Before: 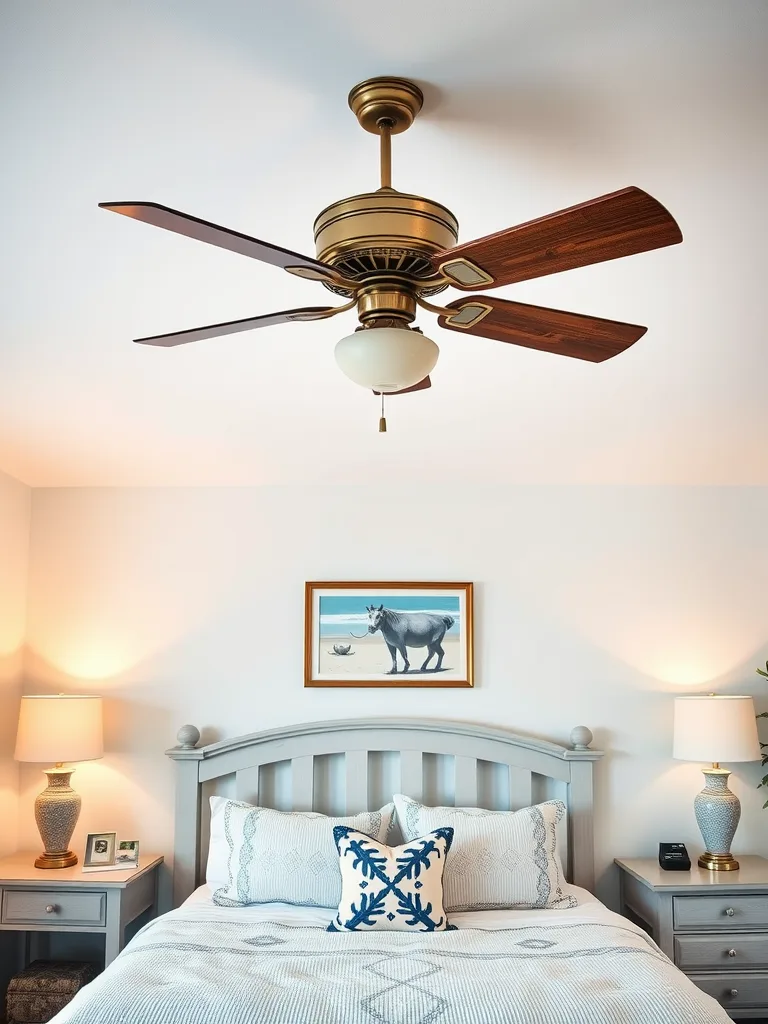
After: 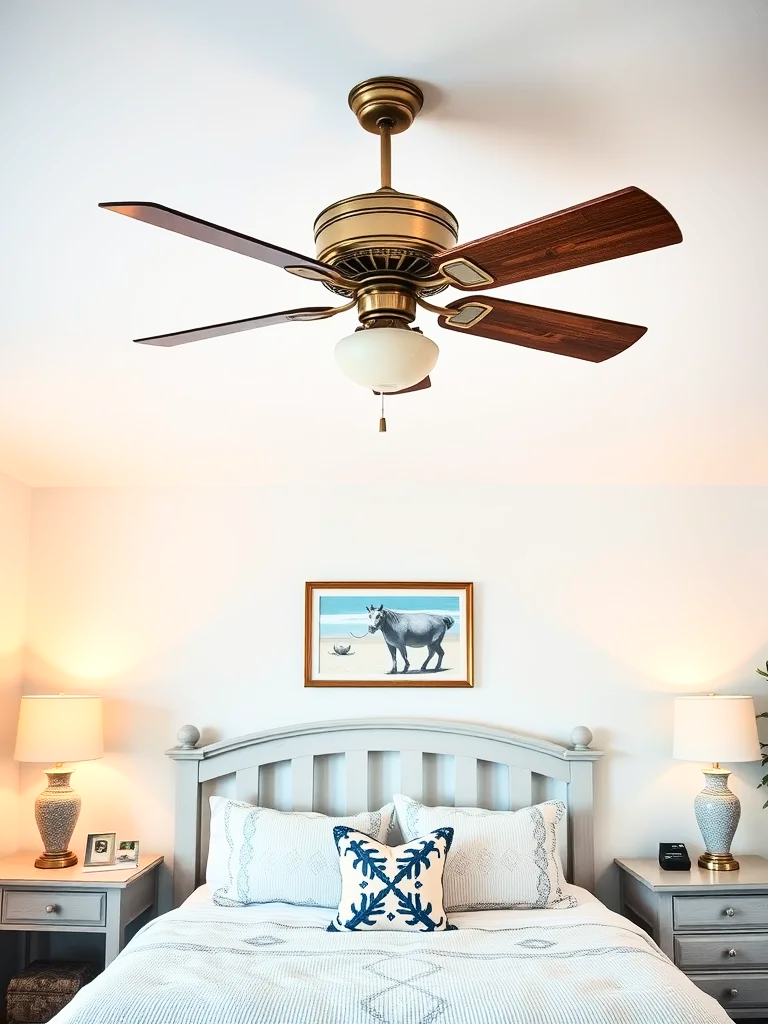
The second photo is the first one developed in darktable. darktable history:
contrast brightness saturation: contrast 0.239, brightness 0.092
